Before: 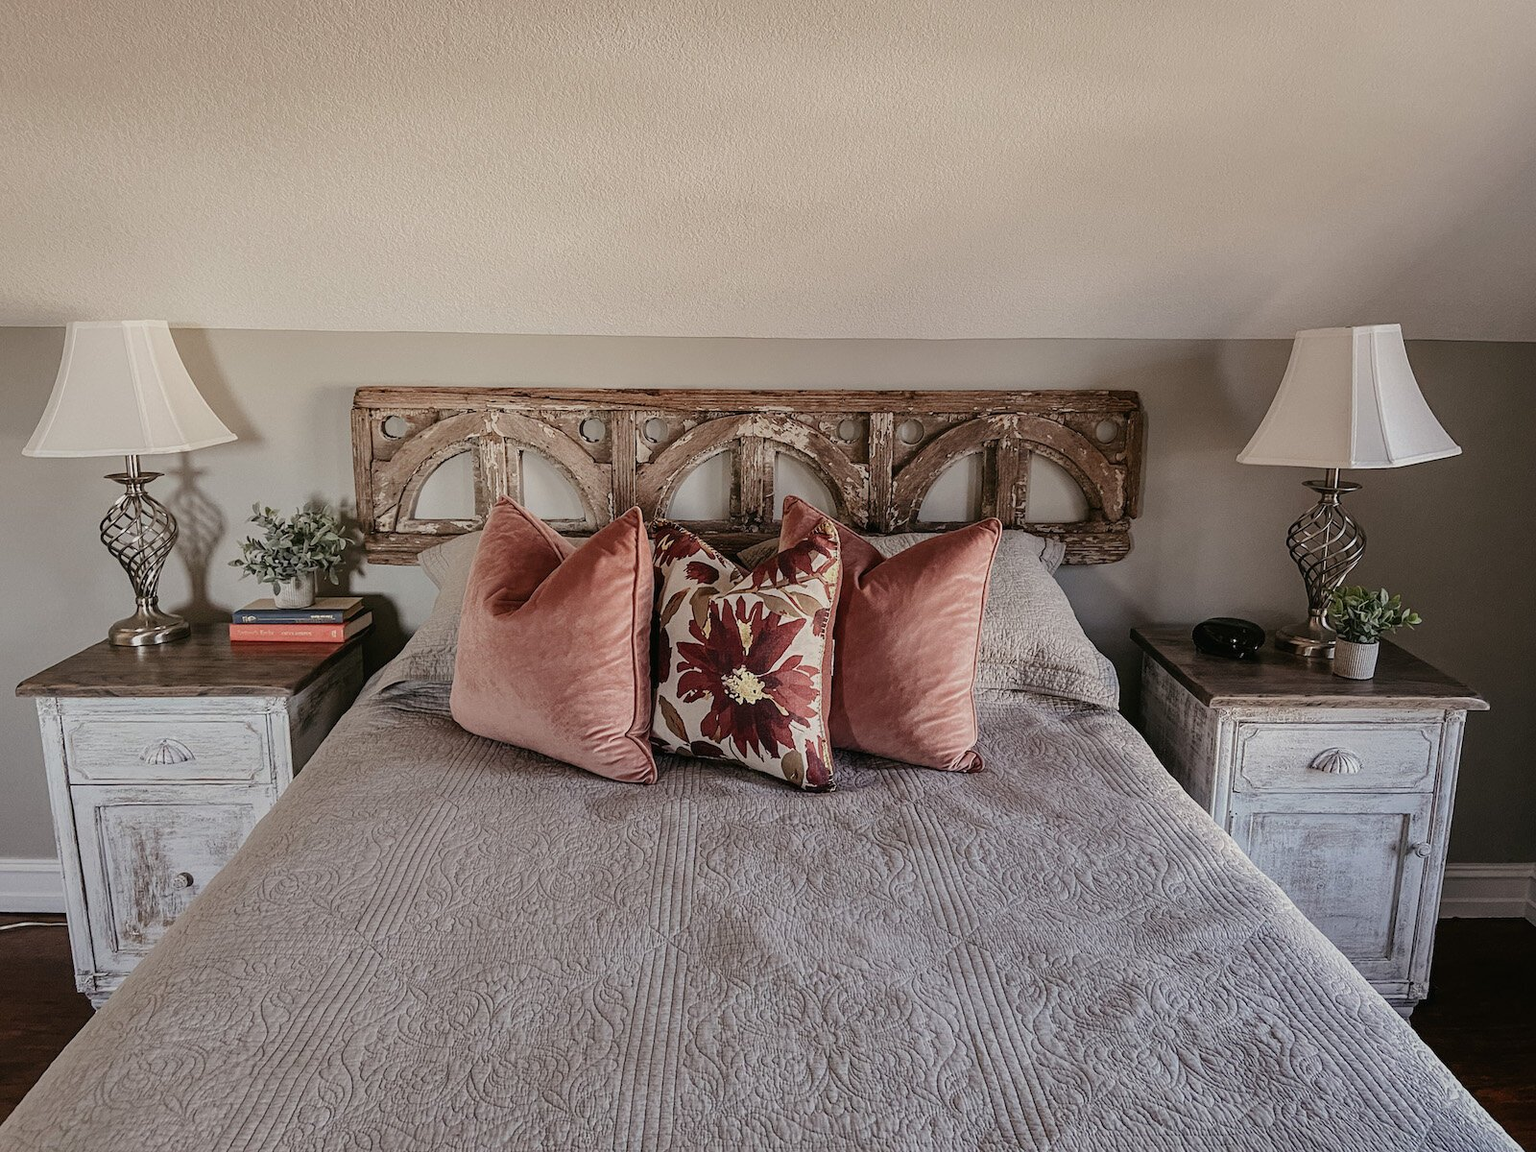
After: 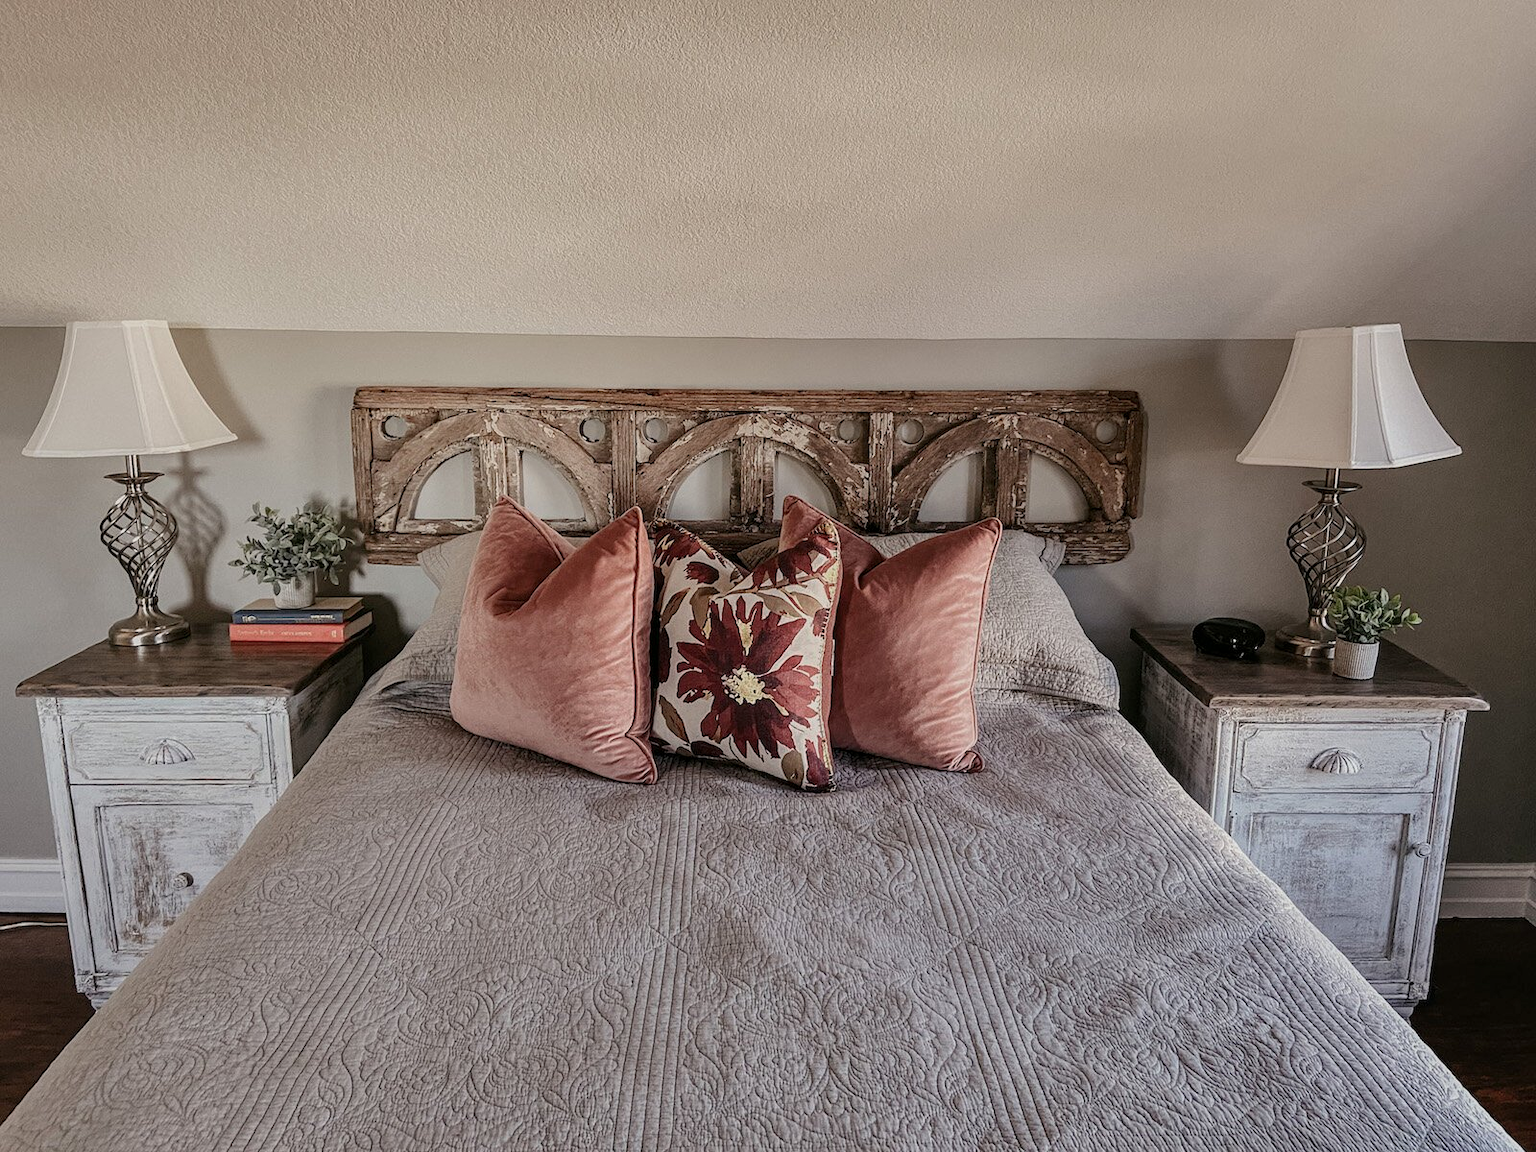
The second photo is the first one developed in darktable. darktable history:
shadows and highlights: soften with gaussian
local contrast: highlights 101%, shadows 98%, detail 120%, midtone range 0.2
